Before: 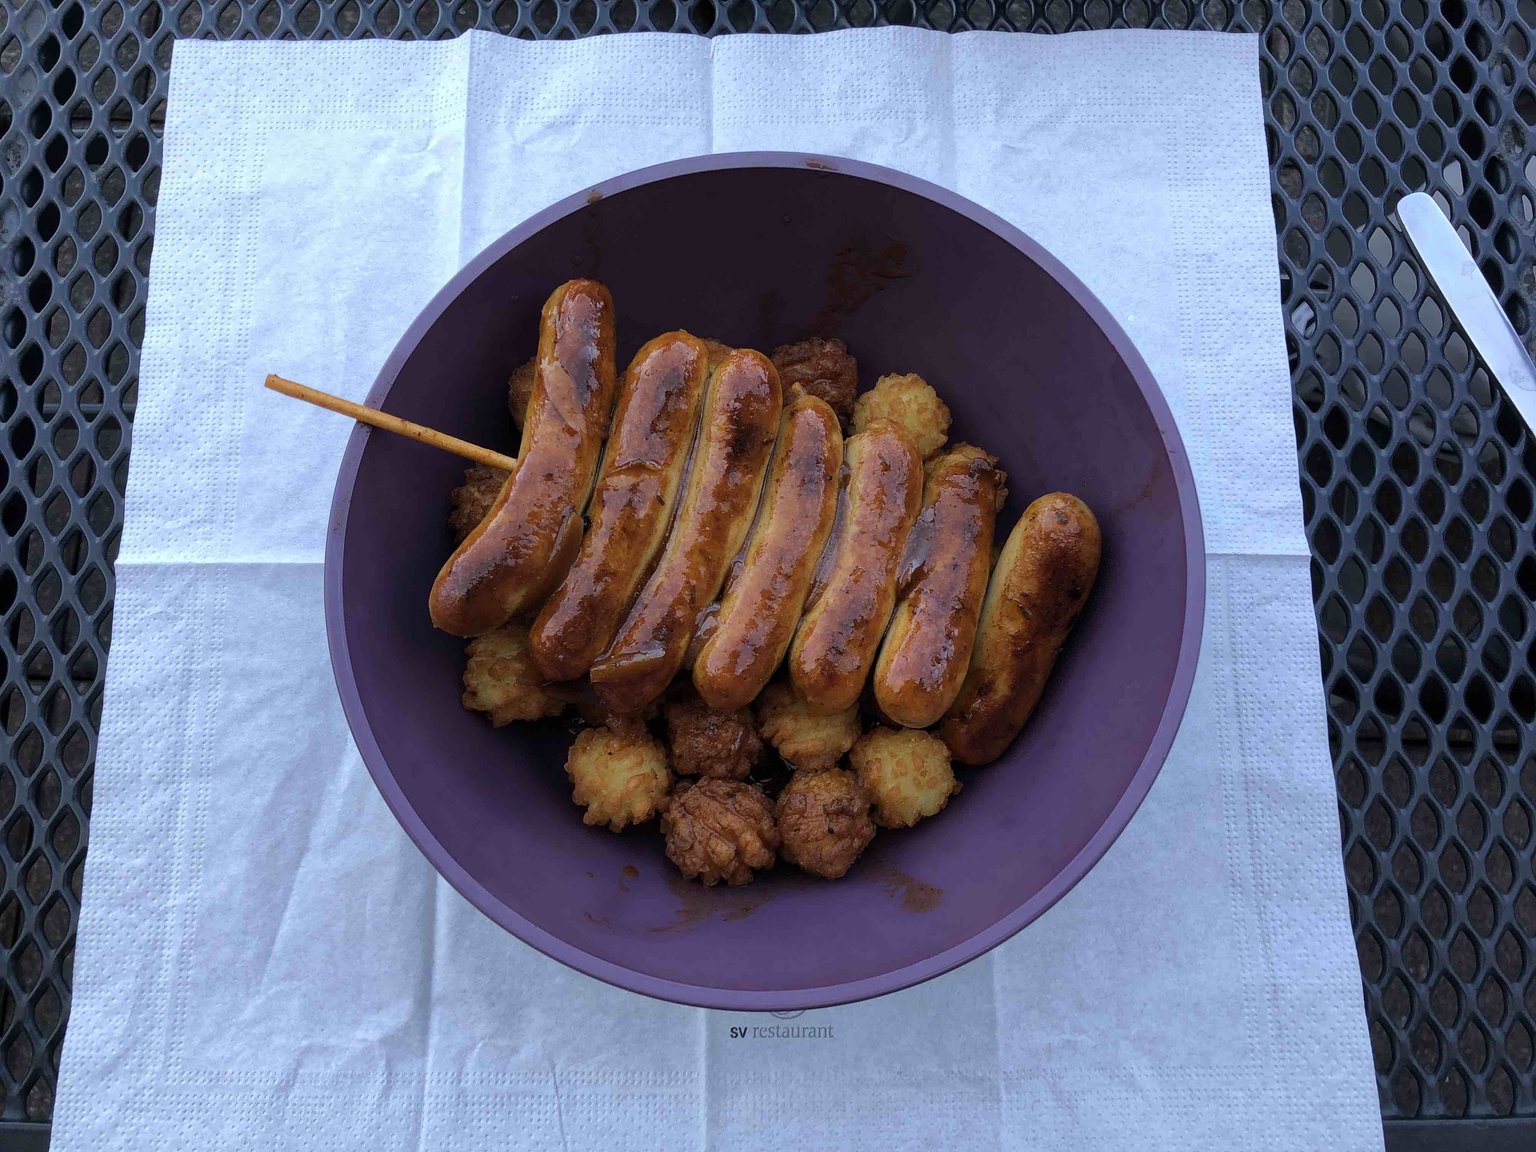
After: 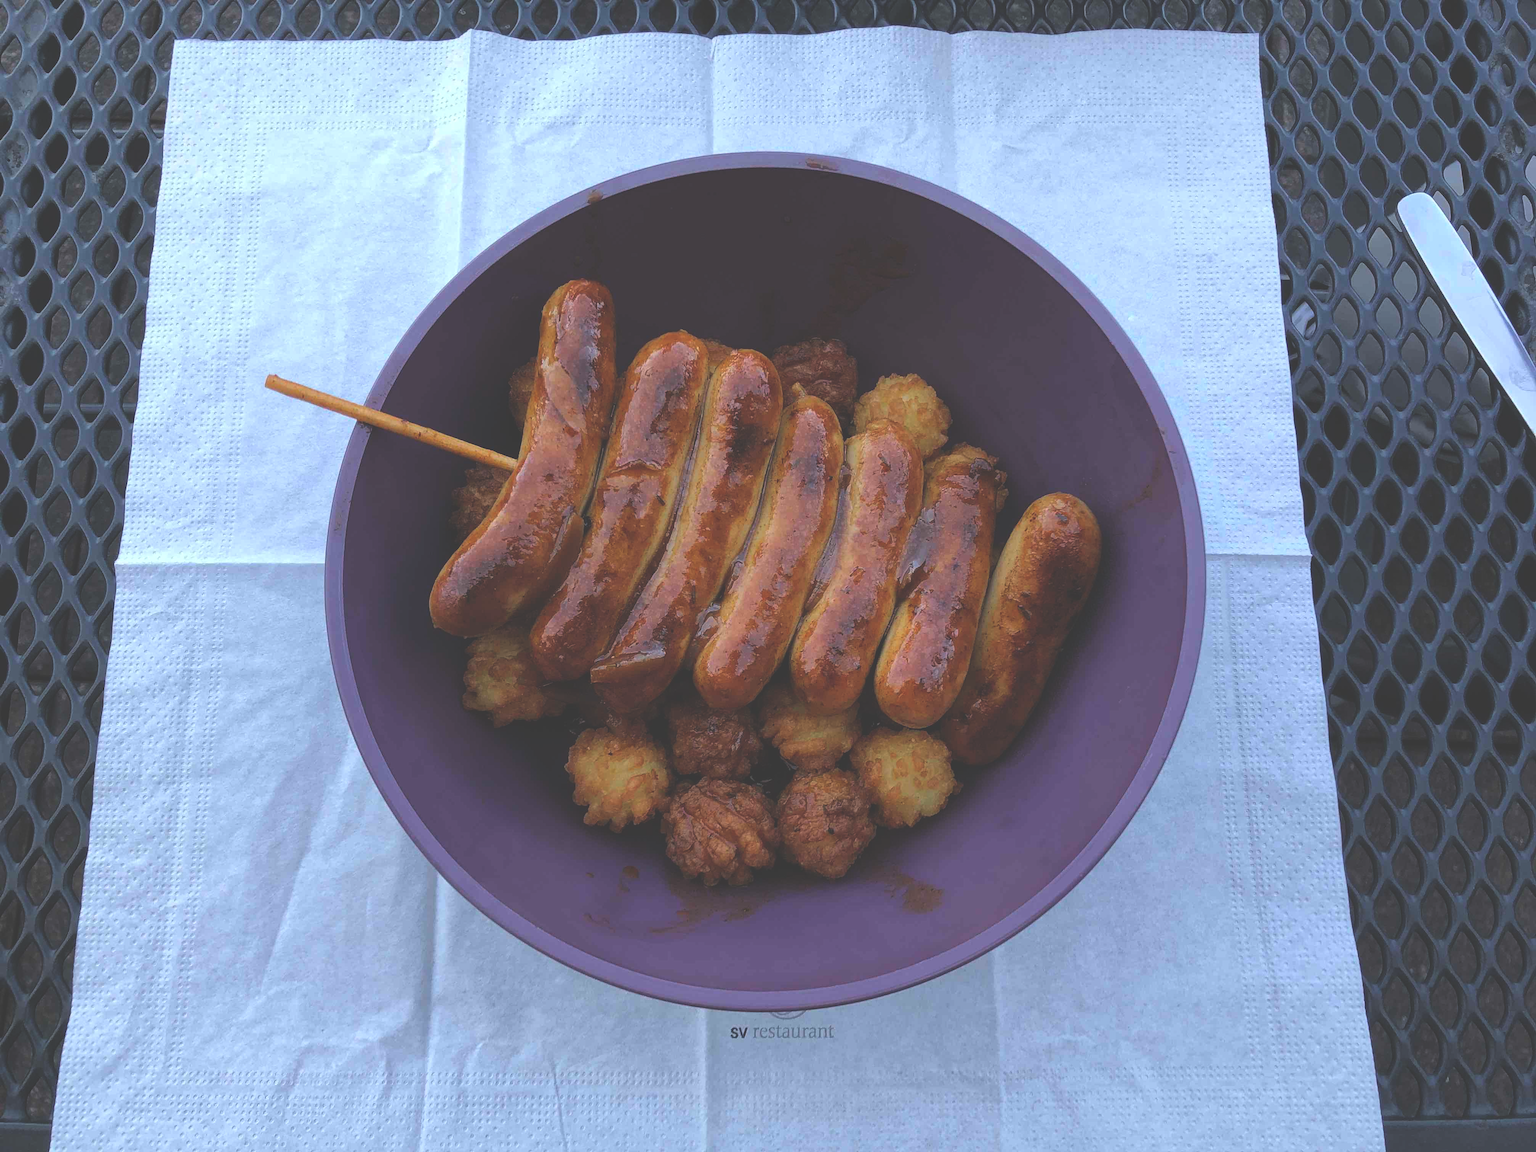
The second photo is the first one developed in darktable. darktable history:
exposure: black level correction -0.04, exposure 0.065 EV, compensate highlight preservation false
